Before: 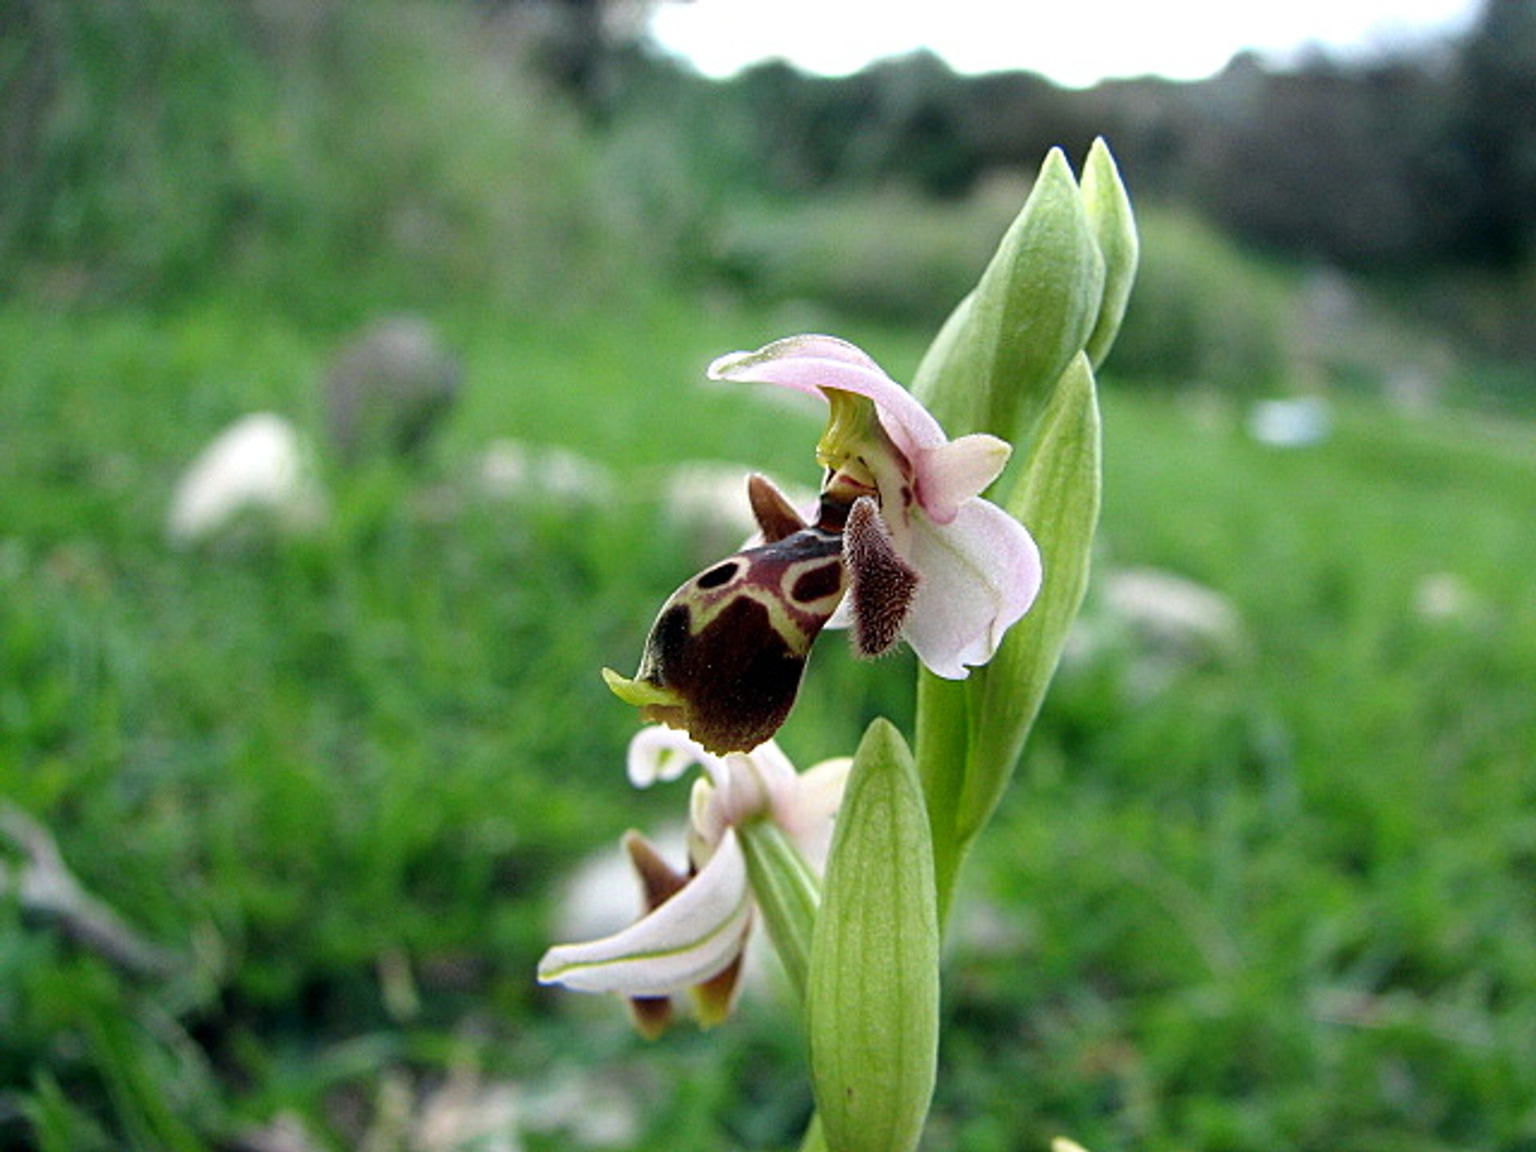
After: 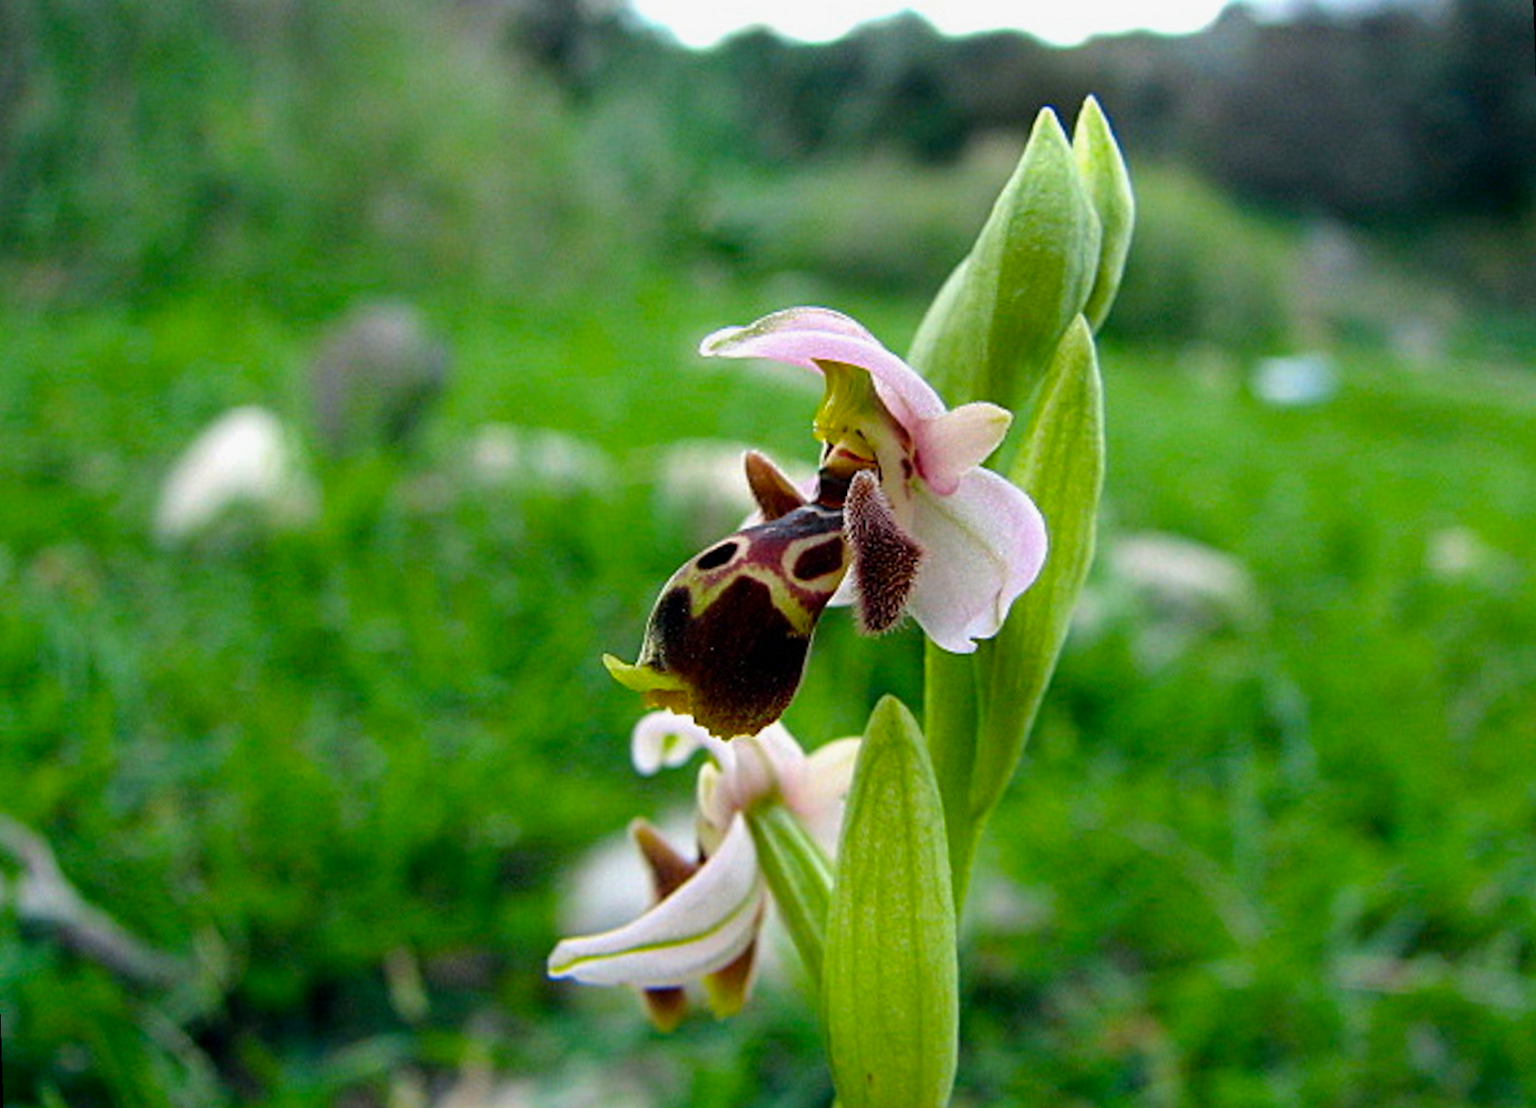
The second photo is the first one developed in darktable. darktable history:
rotate and perspective: rotation -2°, crop left 0.022, crop right 0.978, crop top 0.049, crop bottom 0.951
color balance rgb: perceptual saturation grading › global saturation 30%, global vibrance 20%
shadows and highlights: shadows -20, white point adjustment -2, highlights -35
